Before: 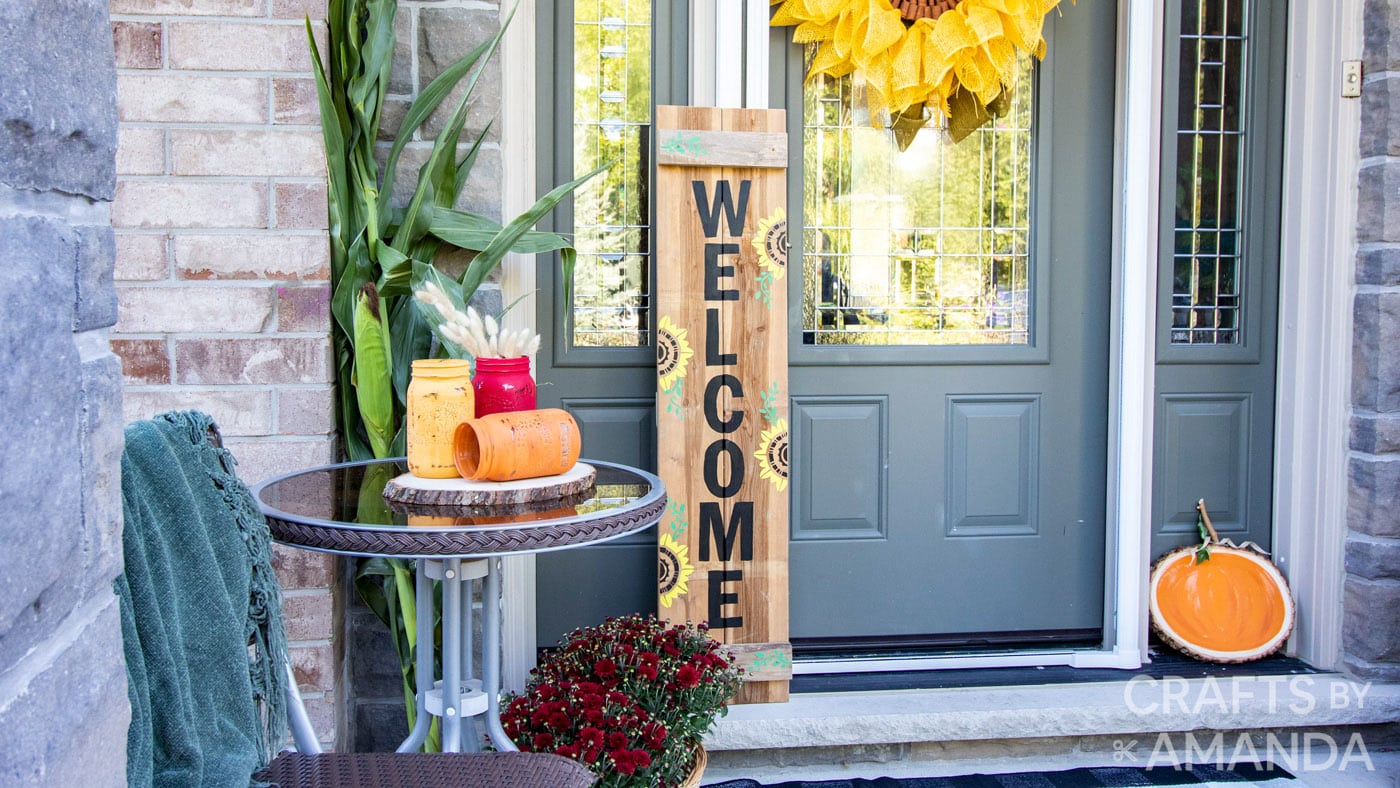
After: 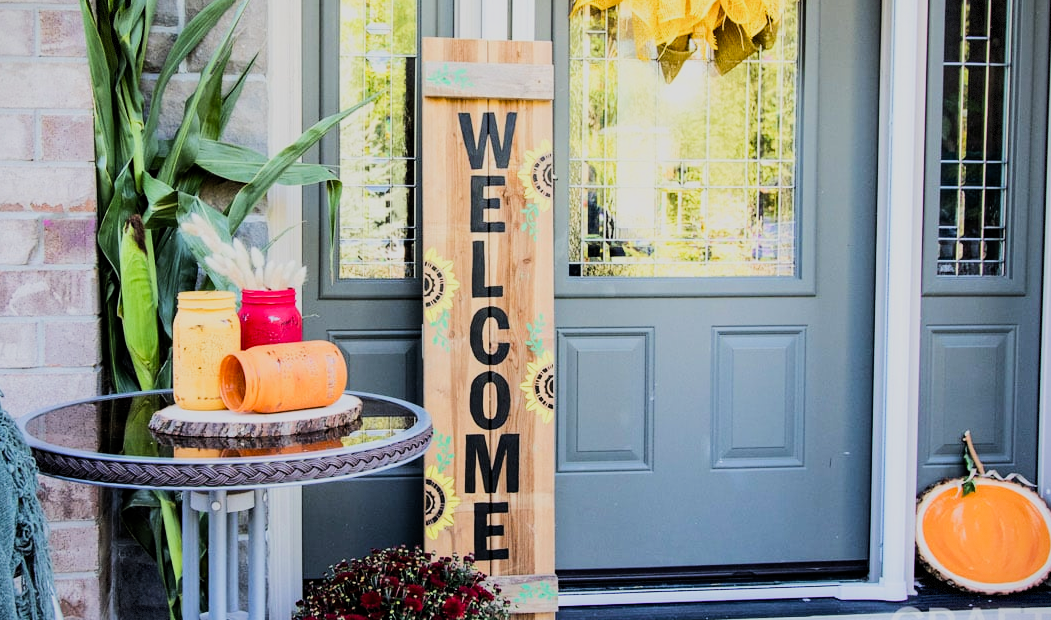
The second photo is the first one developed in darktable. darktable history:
filmic rgb: middle gray luminance 28.78%, black relative exposure -10.4 EV, white relative exposure 5.5 EV, target black luminance 0%, hardness 3.94, latitude 2.26%, contrast 1.128, highlights saturation mix 5.06%, shadows ↔ highlights balance 15.85%, preserve chrominance RGB euclidean norm, color science v5 (2021), contrast in shadows safe, contrast in highlights safe
tone equalizer: -8 EV -0.396 EV, -7 EV -0.365 EV, -6 EV -0.306 EV, -5 EV -0.205 EV, -3 EV 0.246 EV, -2 EV 0.312 EV, -1 EV 0.4 EV, +0 EV 0.411 EV, edges refinement/feathering 500, mask exposure compensation -1.57 EV, preserve details no
crop: left 16.715%, top 8.662%, right 8.188%, bottom 12.65%
vignetting: fall-off start 97.14%, brightness -0.303, saturation -0.062, width/height ratio 1.181, dithering 8-bit output, unbound false
